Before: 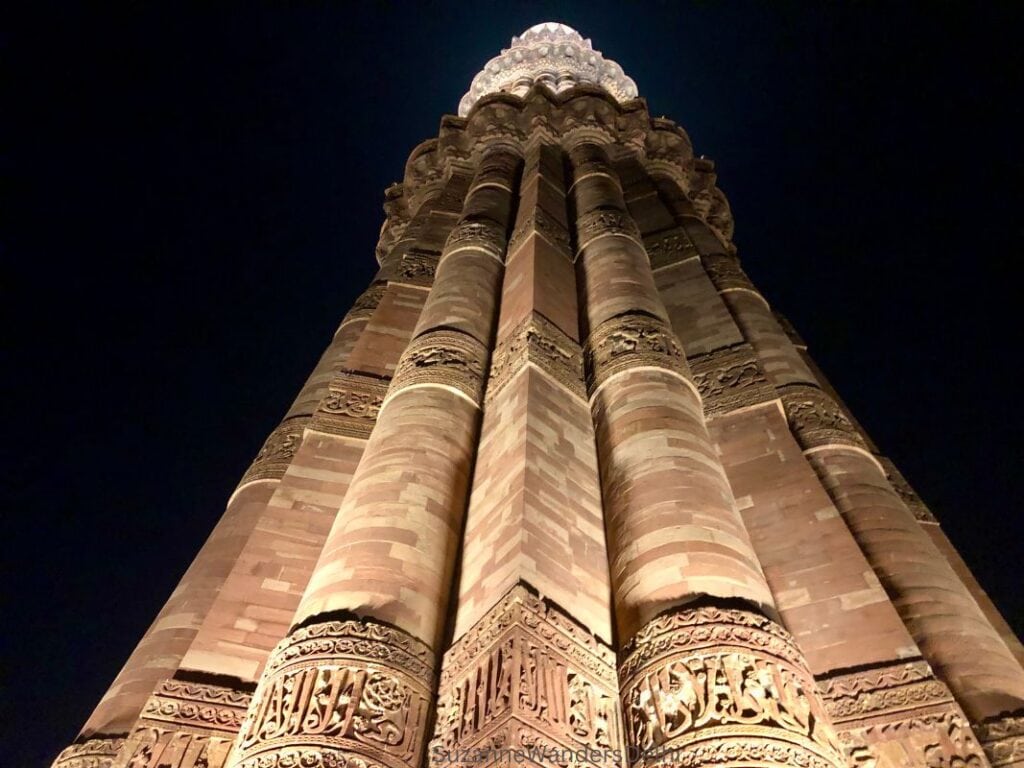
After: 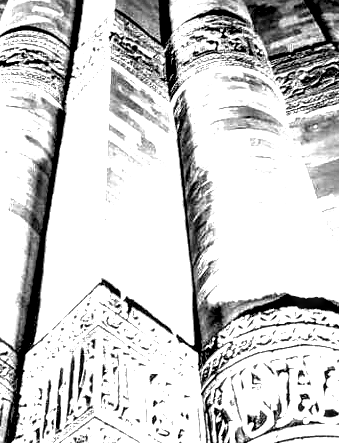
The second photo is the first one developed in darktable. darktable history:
crop: left 40.878%, top 39.176%, right 25.993%, bottom 3.081%
exposure: black level correction 0.016, exposure 1.774 EV, compensate highlight preservation false
monochrome: size 1
color balance rgb: perceptual saturation grading › global saturation 20%, perceptual saturation grading › highlights -25%, perceptual saturation grading › shadows 25%
sharpen: amount 0.2
tone equalizer: -8 EV -0.417 EV, -7 EV -0.389 EV, -6 EV -0.333 EV, -5 EV -0.222 EV, -3 EV 0.222 EV, -2 EV 0.333 EV, -1 EV 0.389 EV, +0 EV 0.417 EV, edges refinement/feathering 500, mask exposure compensation -1.57 EV, preserve details no
local contrast: highlights 115%, shadows 42%, detail 293%
